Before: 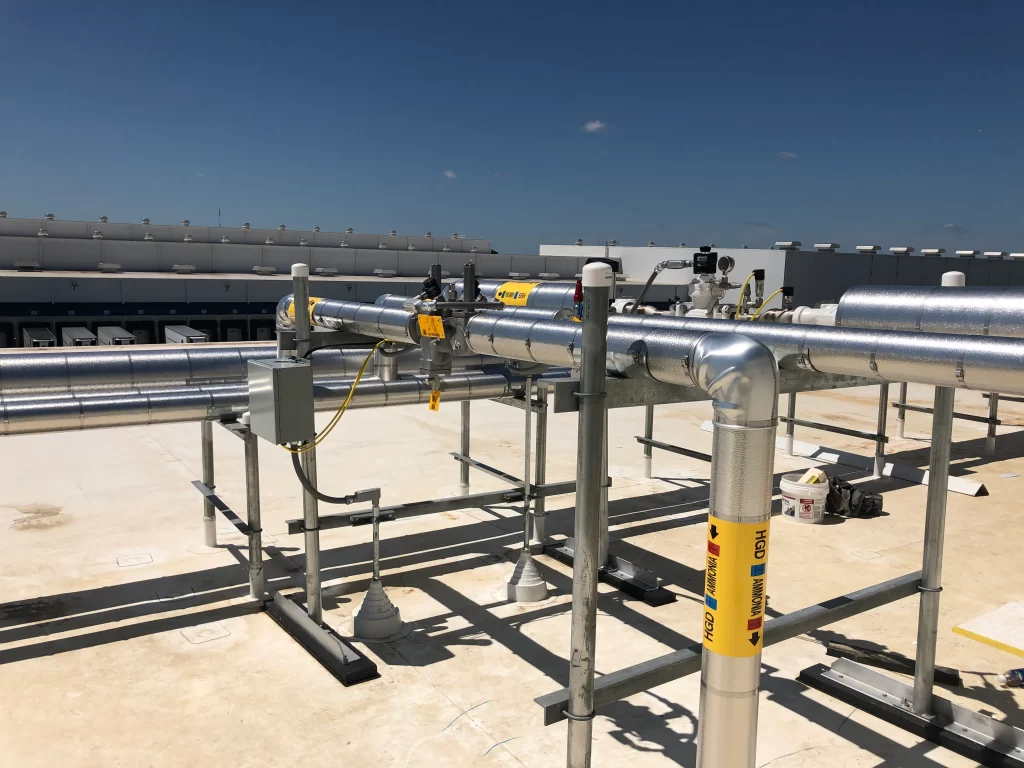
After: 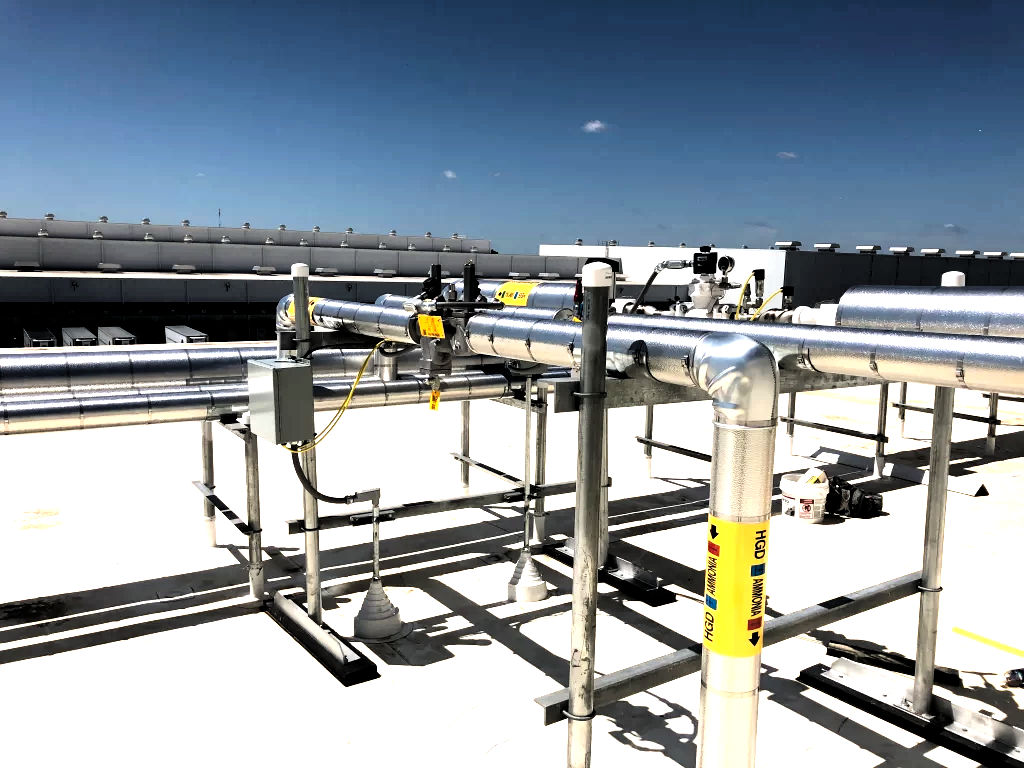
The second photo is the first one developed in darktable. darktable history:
levels: levels [0.012, 0.367, 0.697]
filmic rgb: black relative exposure -5.03 EV, white relative exposure 3.18 EV, hardness 3.46, contrast 1.203, highlights saturation mix -49.41%
